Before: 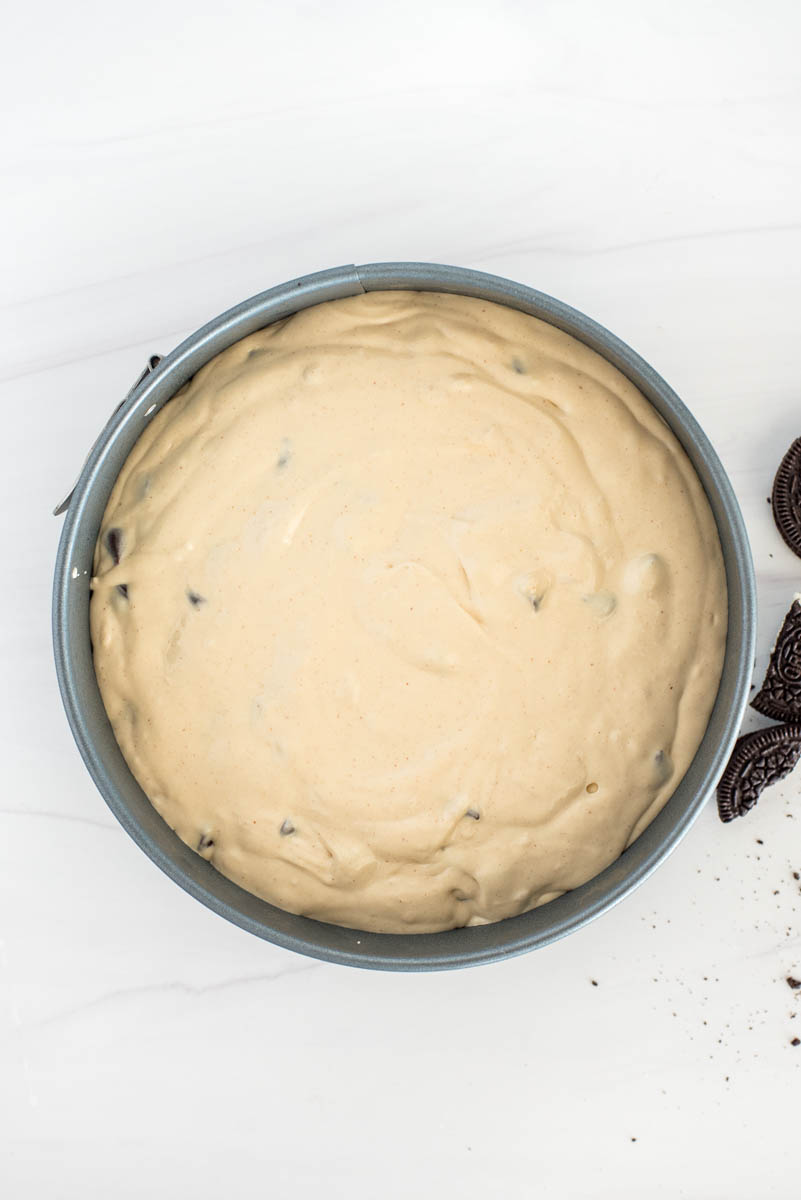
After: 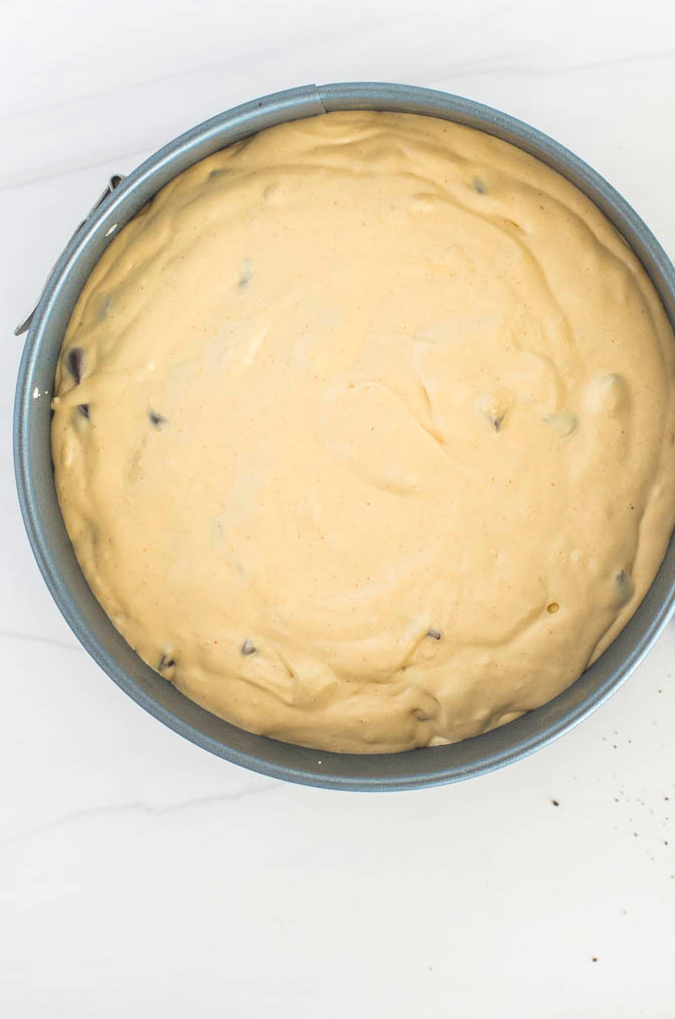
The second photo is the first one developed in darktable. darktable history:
color balance rgb: shadows lift › luminance 0.747%, shadows lift › chroma 0.284%, shadows lift › hue 17.07°, global offset › luminance 1.992%, linear chroma grading › global chroma 0.793%, perceptual saturation grading › global saturation 30.454%, perceptual brilliance grading › global brilliance 2.578%, perceptual brilliance grading › highlights -3.316%, perceptual brilliance grading › shadows 2.692%, global vibrance 20%
crop and rotate: left 4.963%, top 15.055%, right 10.701%
